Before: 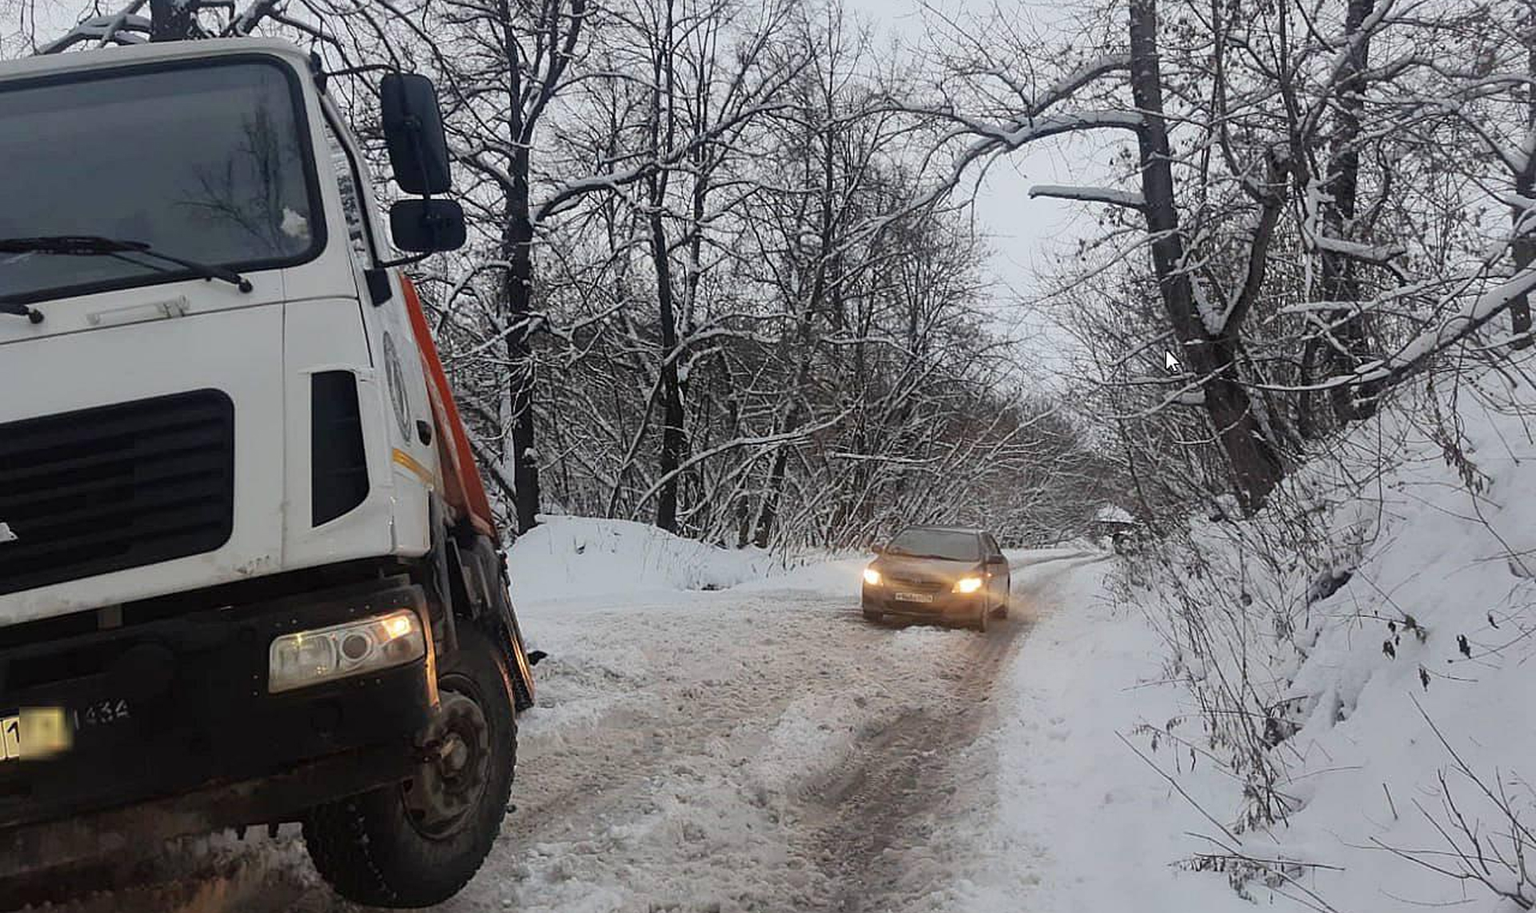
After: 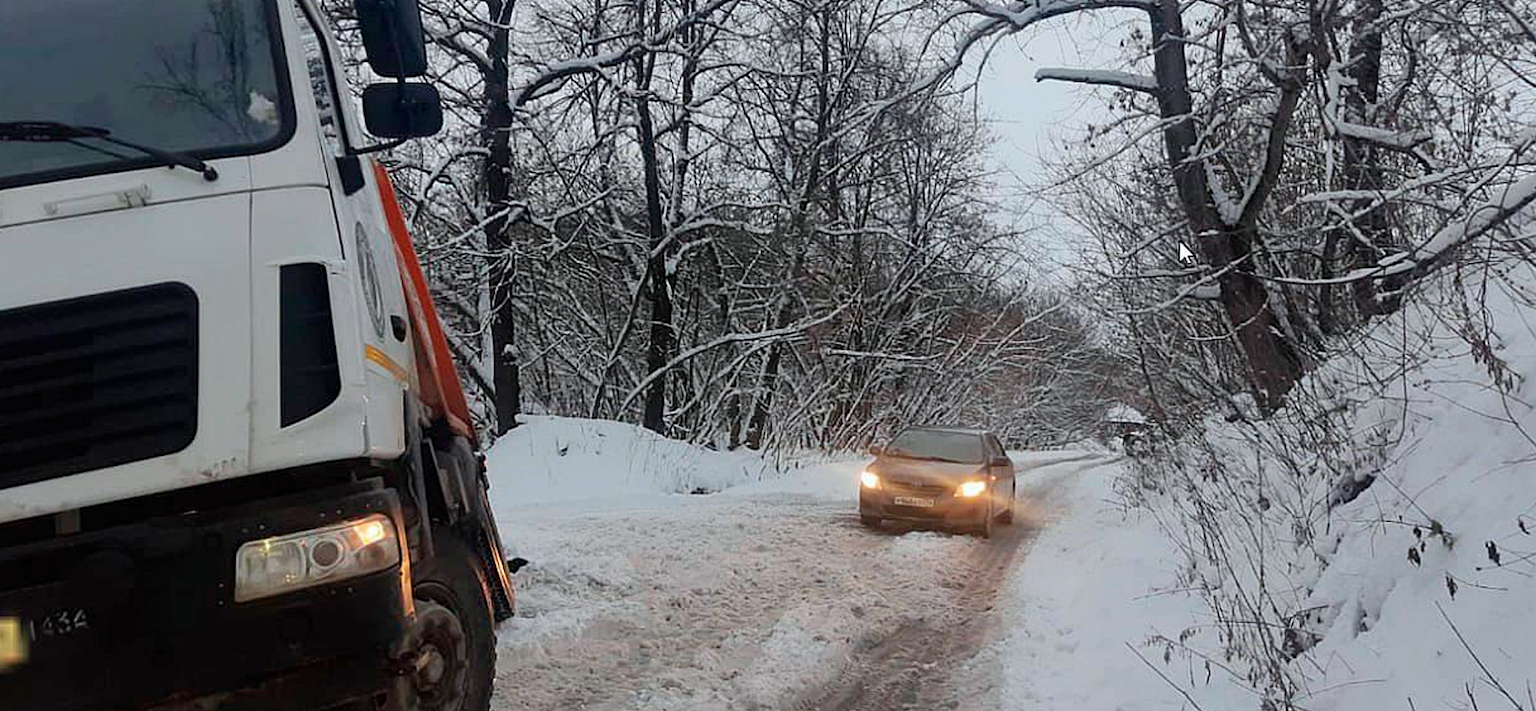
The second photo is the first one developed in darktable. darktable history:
crop and rotate: left 2.991%, top 13.302%, right 1.981%, bottom 12.636%
white balance: red 0.986, blue 1.01
